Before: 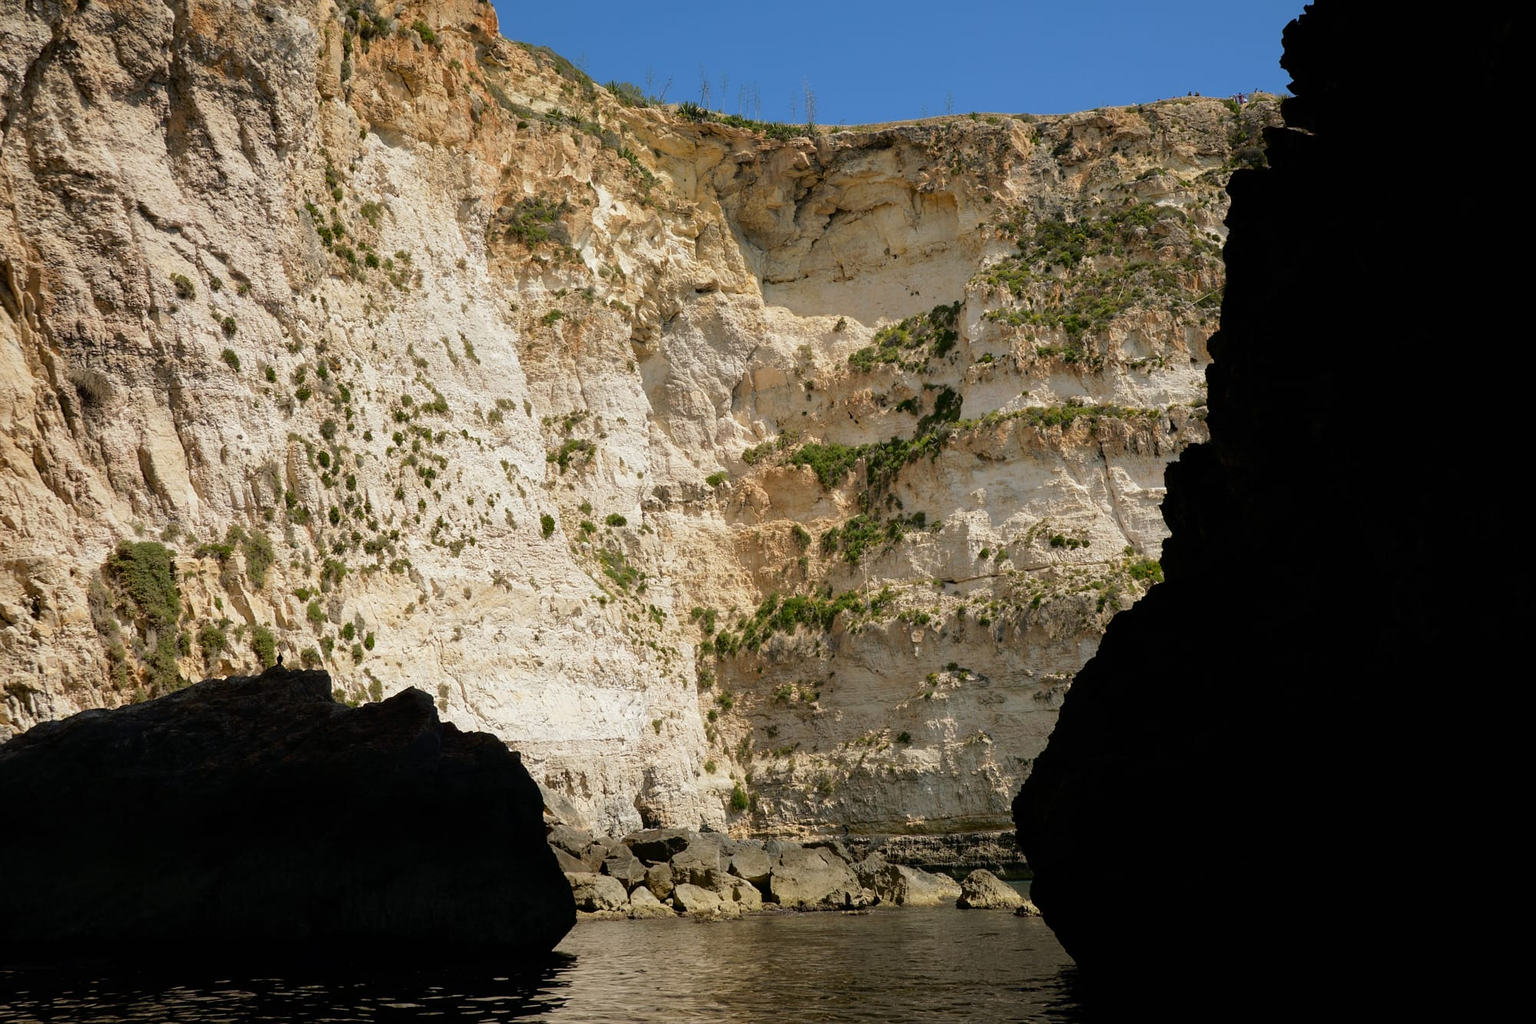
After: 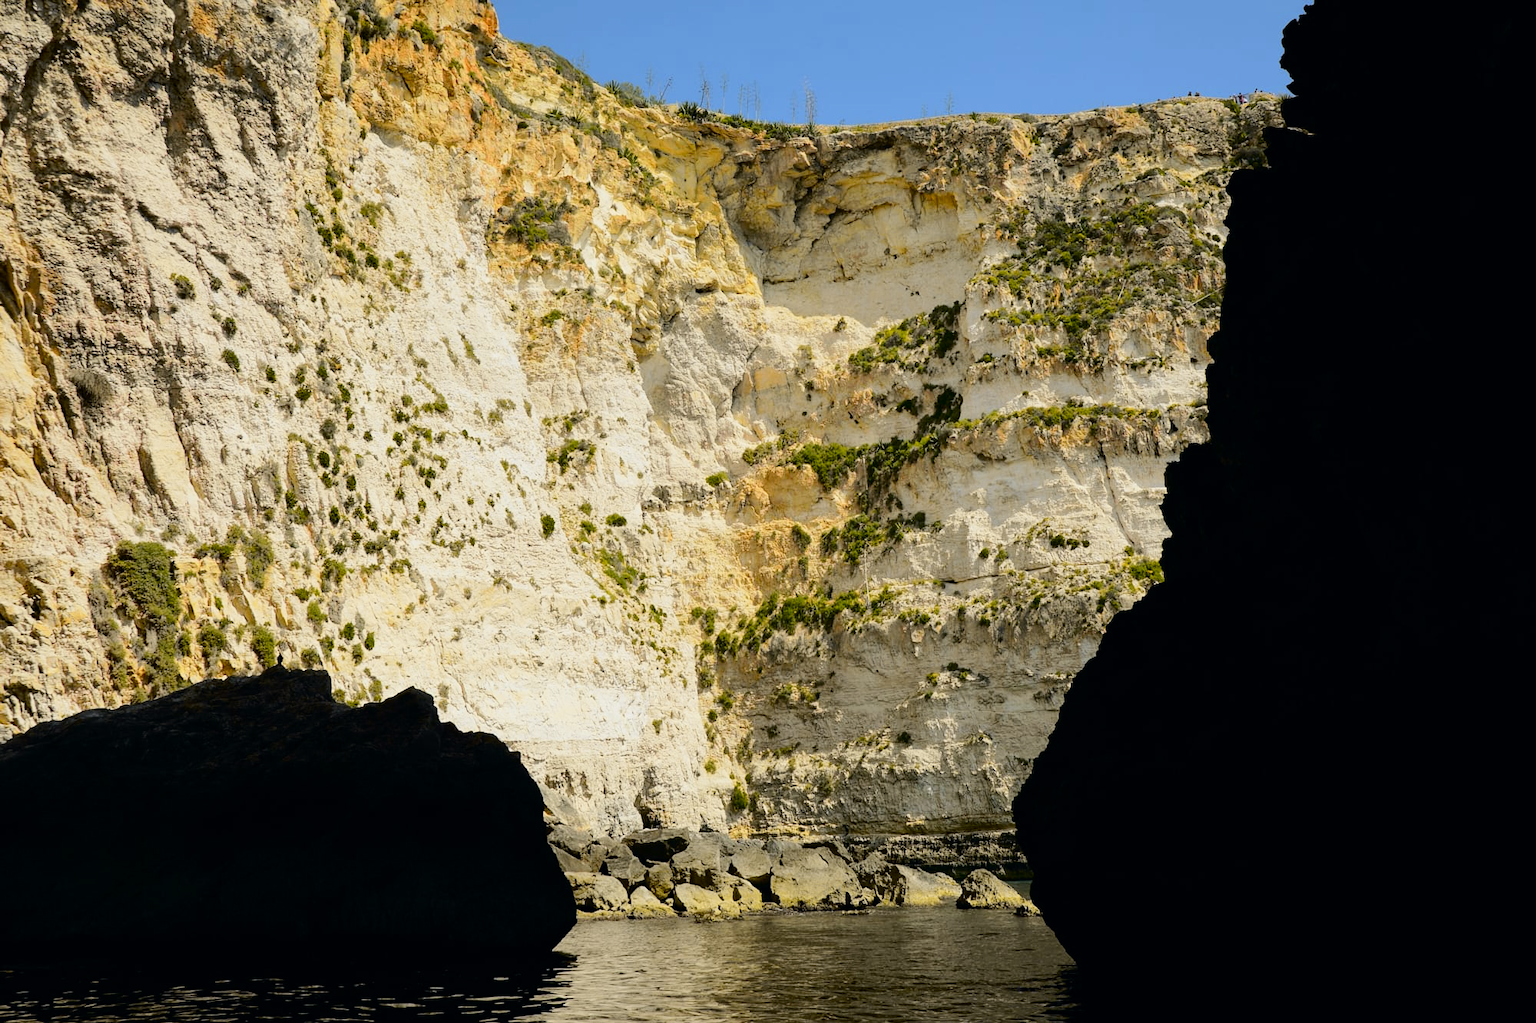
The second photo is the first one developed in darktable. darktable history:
tone curve: curves: ch0 [(0, 0) (0.11, 0.081) (0.256, 0.259) (0.398, 0.475) (0.498, 0.611) (0.65, 0.757) (0.835, 0.883) (1, 0.961)]; ch1 [(0, 0) (0.346, 0.307) (0.408, 0.369) (0.453, 0.457) (0.482, 0.479) (0.502, 0.498) (0.521, 0.51) (0.553, 0.554) (0.618, 0.65) (0.693, 0.727) (1, 1)]; ch2 [(0, 0) (0.358, 0.362) (0.434, 0.46) (0.485, 0.494) (0.5, 0.494) (0.511, 0.508) (0.537, 0.55) (0.579, 0.599) (0.621, 0.693) (1, 1)], color space Lab, independent channels, preserve colors none
